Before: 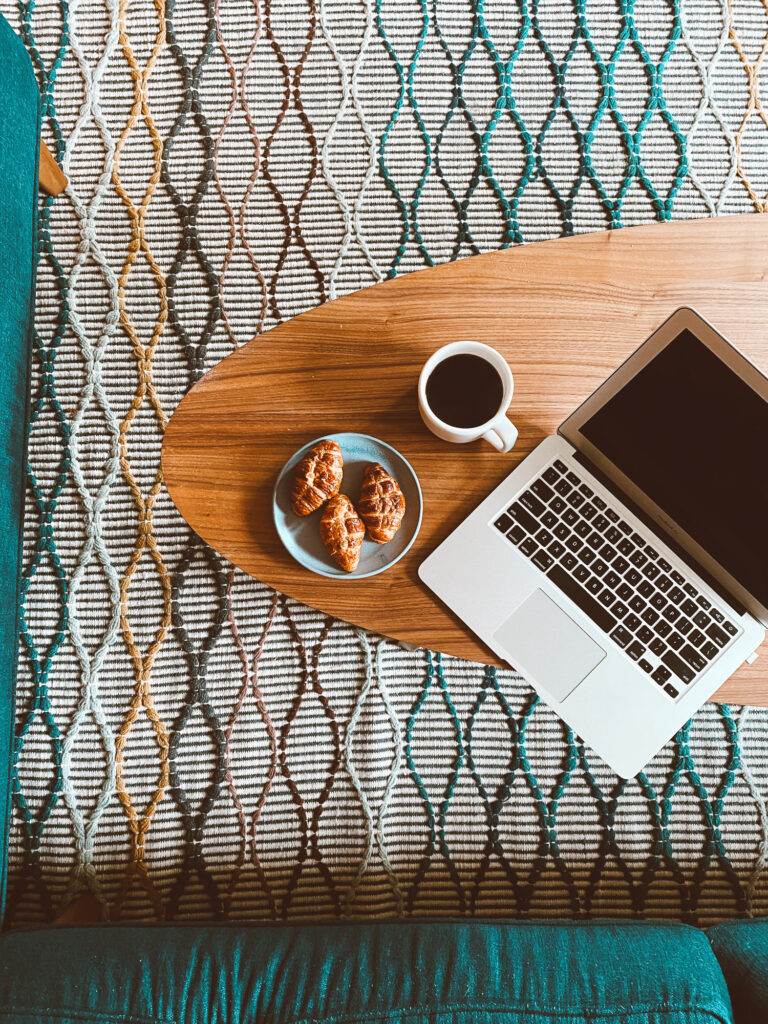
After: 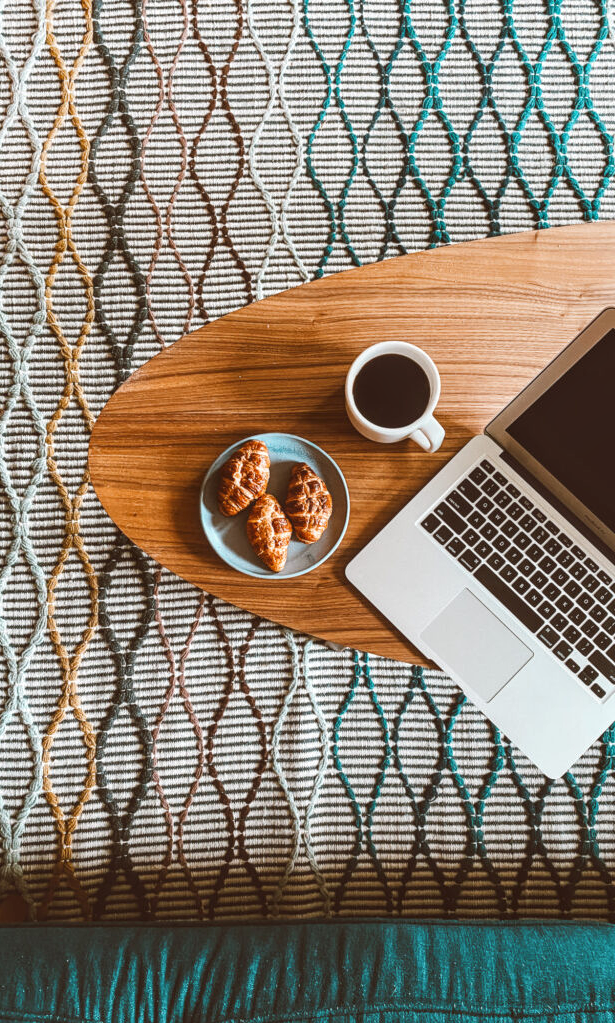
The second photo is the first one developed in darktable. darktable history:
local contrast: on, module defaults
crop and rotate: left 9.568%, right 10.262%
tone equalizer: -8 EV -0.562 EV, edges refinement/feathering 500, mask exposure compensation -1.57 EV, preserve details guided filter
